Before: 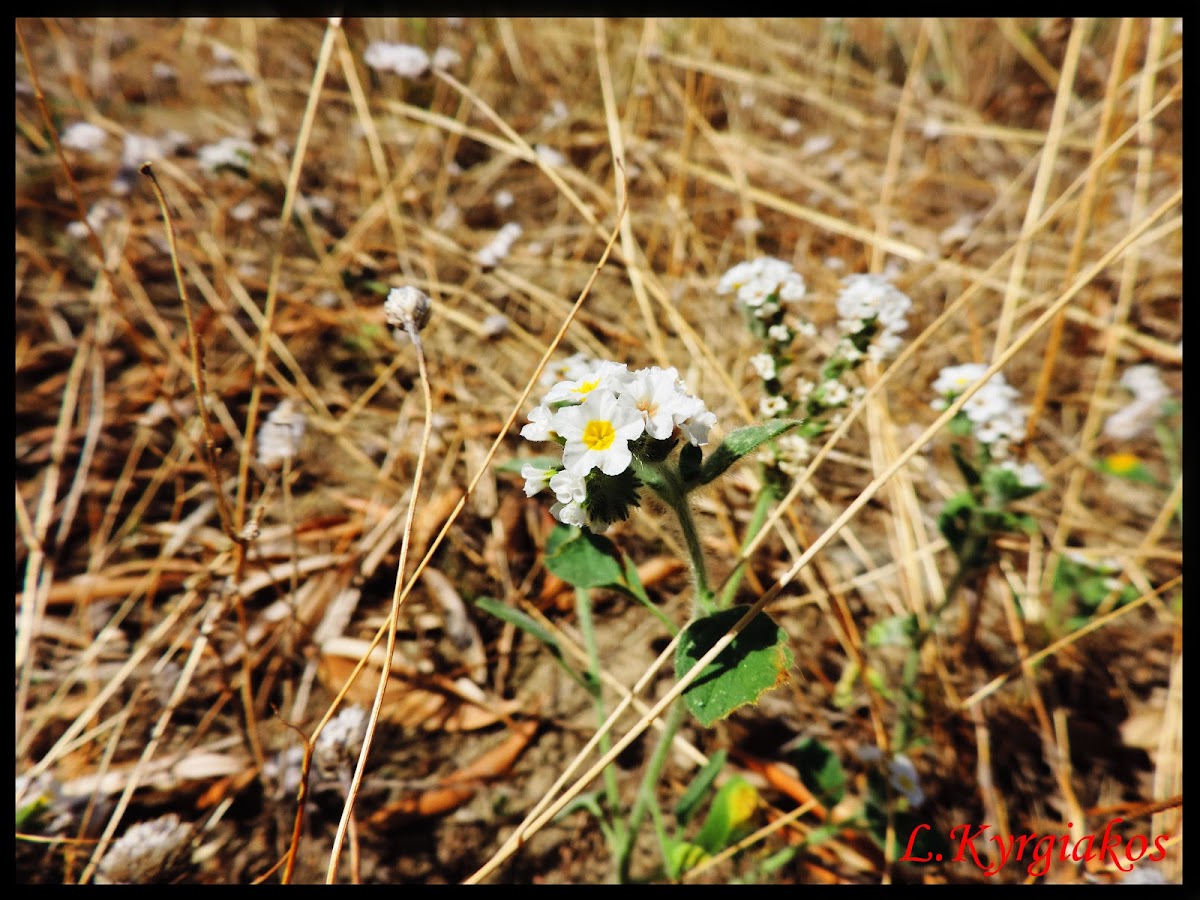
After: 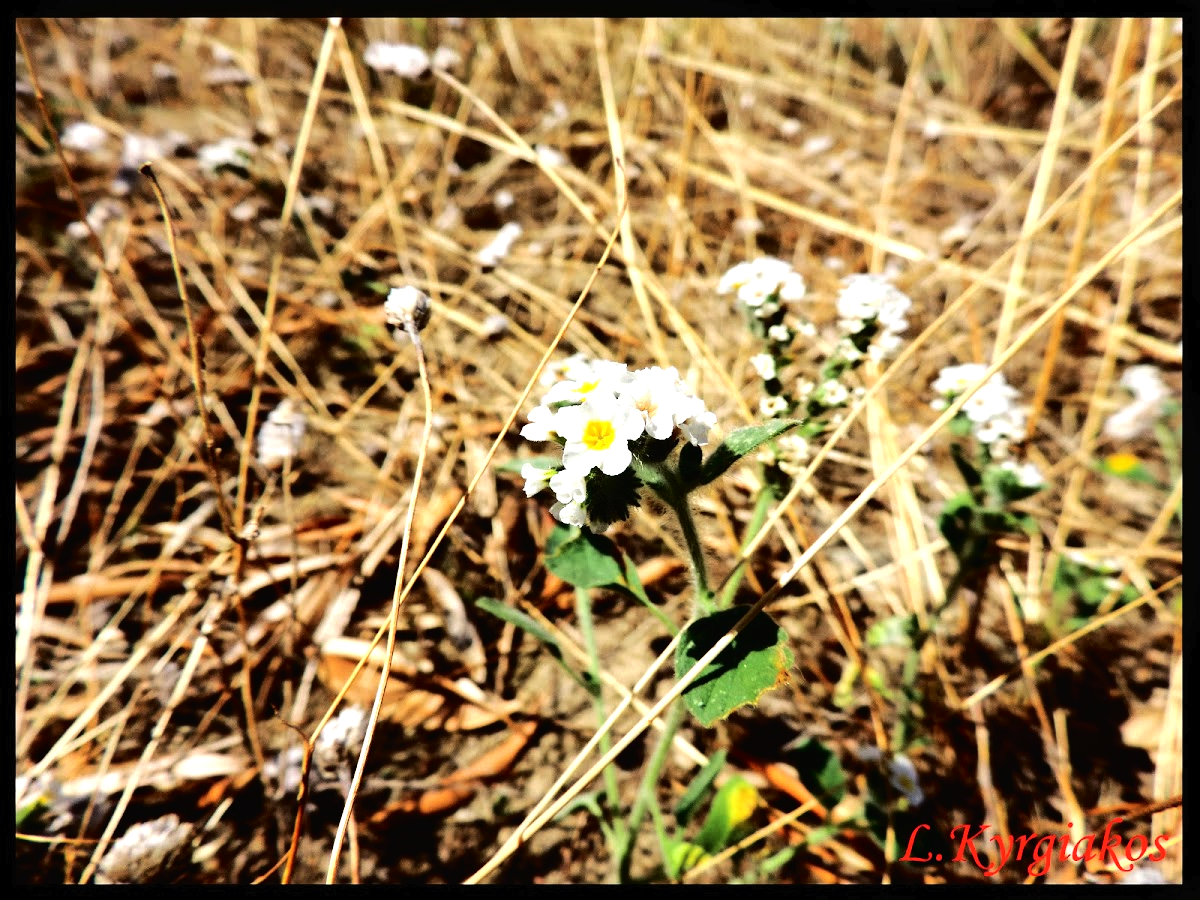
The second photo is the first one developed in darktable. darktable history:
tone equalizer: -8 EV -0.718 EV, -7 EV -0.721 EV, -6 EV -0.581 EV, -5 EV -0.391 EV, -3 EV 0.387 EV, -2 EV 0.6 EV, -1 EV 0.679 EV, +0 EV 0.766 EV, edges refinement/feathering 500, mask exposure compensation -1.57 EV, preserve details no
tone curve: curves: ch0 [(0, 0) (0.003, 0.016) (0.011, 0.015) (0.025, 0.017) (0.044, 0.026) (0.069, 0.034) (0.1, 0.043) (0.136, 0.068) (0.177, 0.119) (0.224, 0.175) (0.277, 0.251) (0.335, 0.328) (0.399, 0.415) (0.468, 0.499) (0.543, 0.58) (0.623, 0.659) (0.709, 0.731) (0.801, 0.807) (0.898, 0.895) (1, 1)], color space Lab, independent channels
